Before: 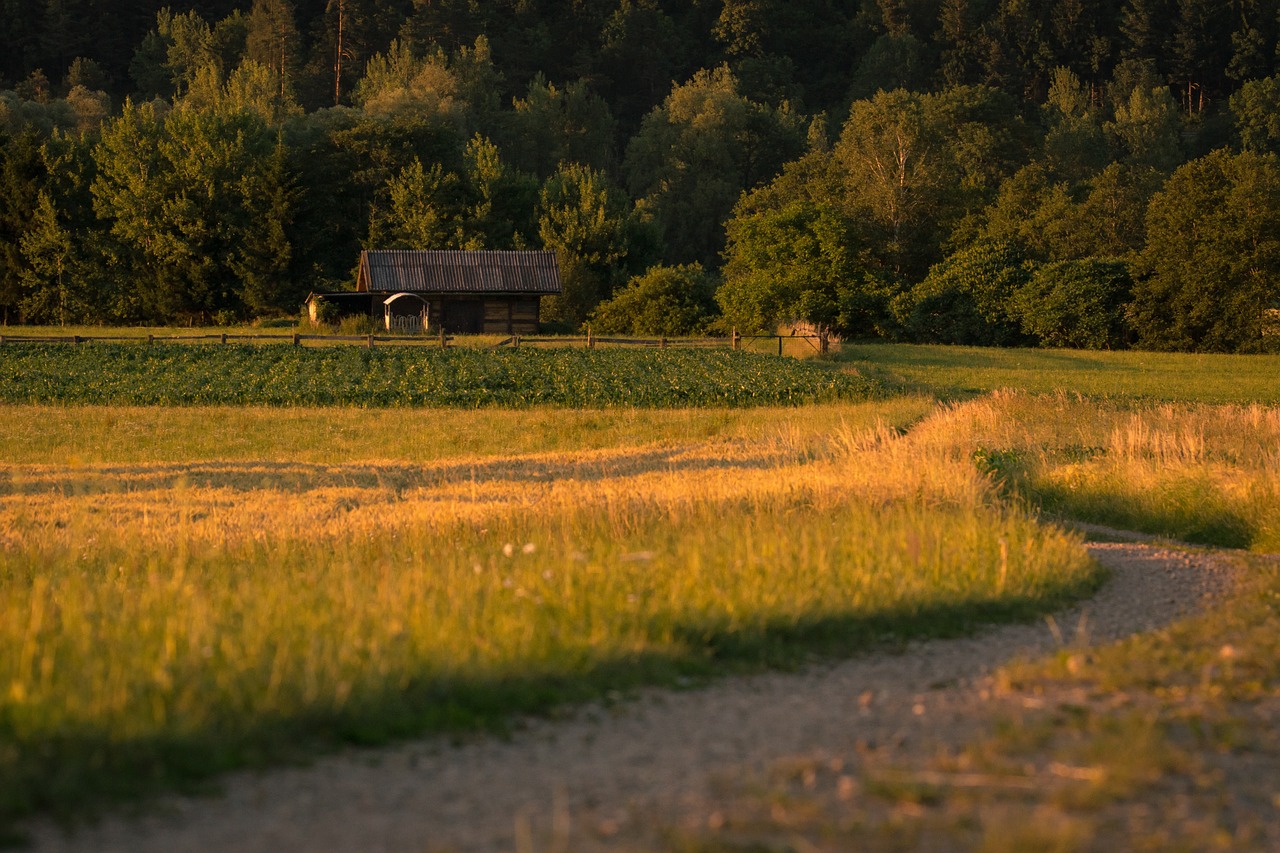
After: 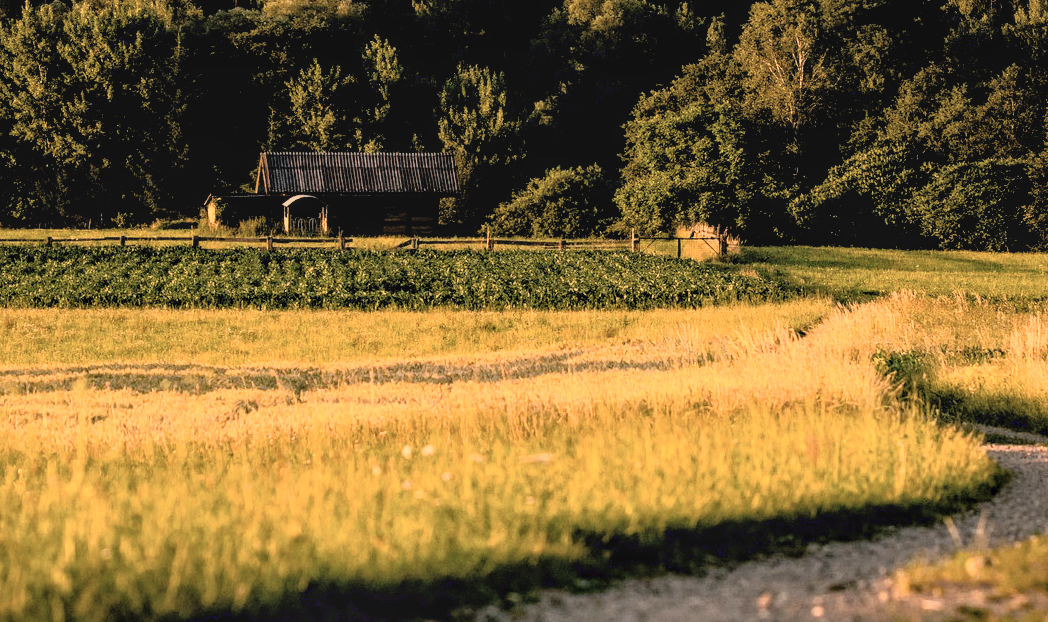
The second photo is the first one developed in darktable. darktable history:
local contrast: on, module defaults
crop: left 7.915%, top 11.569%, right 10.148%, bottom 15.405%
tone curve: curves: ch0 [(0, 0.052) (0.207, 0.35) (0.392, 0.592) (0.54, 0.803) (0.725, 0.922) (0.99, 0.974)], color space Lab, independent channels, preserve colors none
filmic rgb: black relative exposure -7.65 EV, white relative exposure 4.56 EV, hardness 3.61, iterations of high-quality reconstruction 0
exposure: black level correction 0.018, exposure -0.009 EV, compensate exposure bias true, compensate highlight preservation false
